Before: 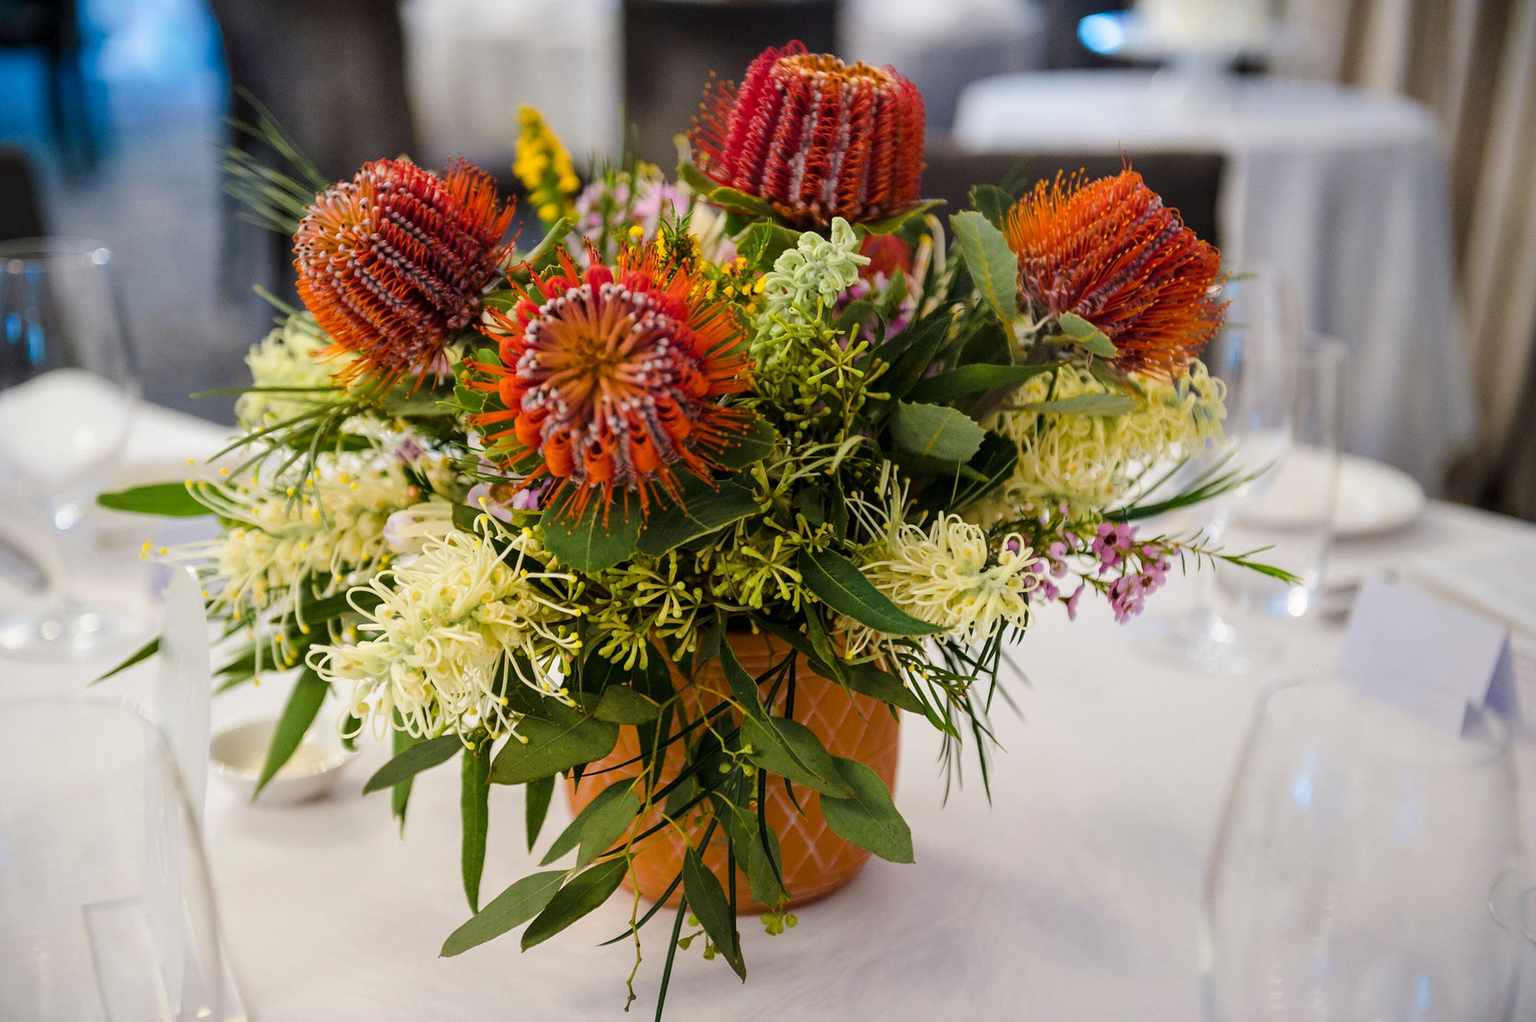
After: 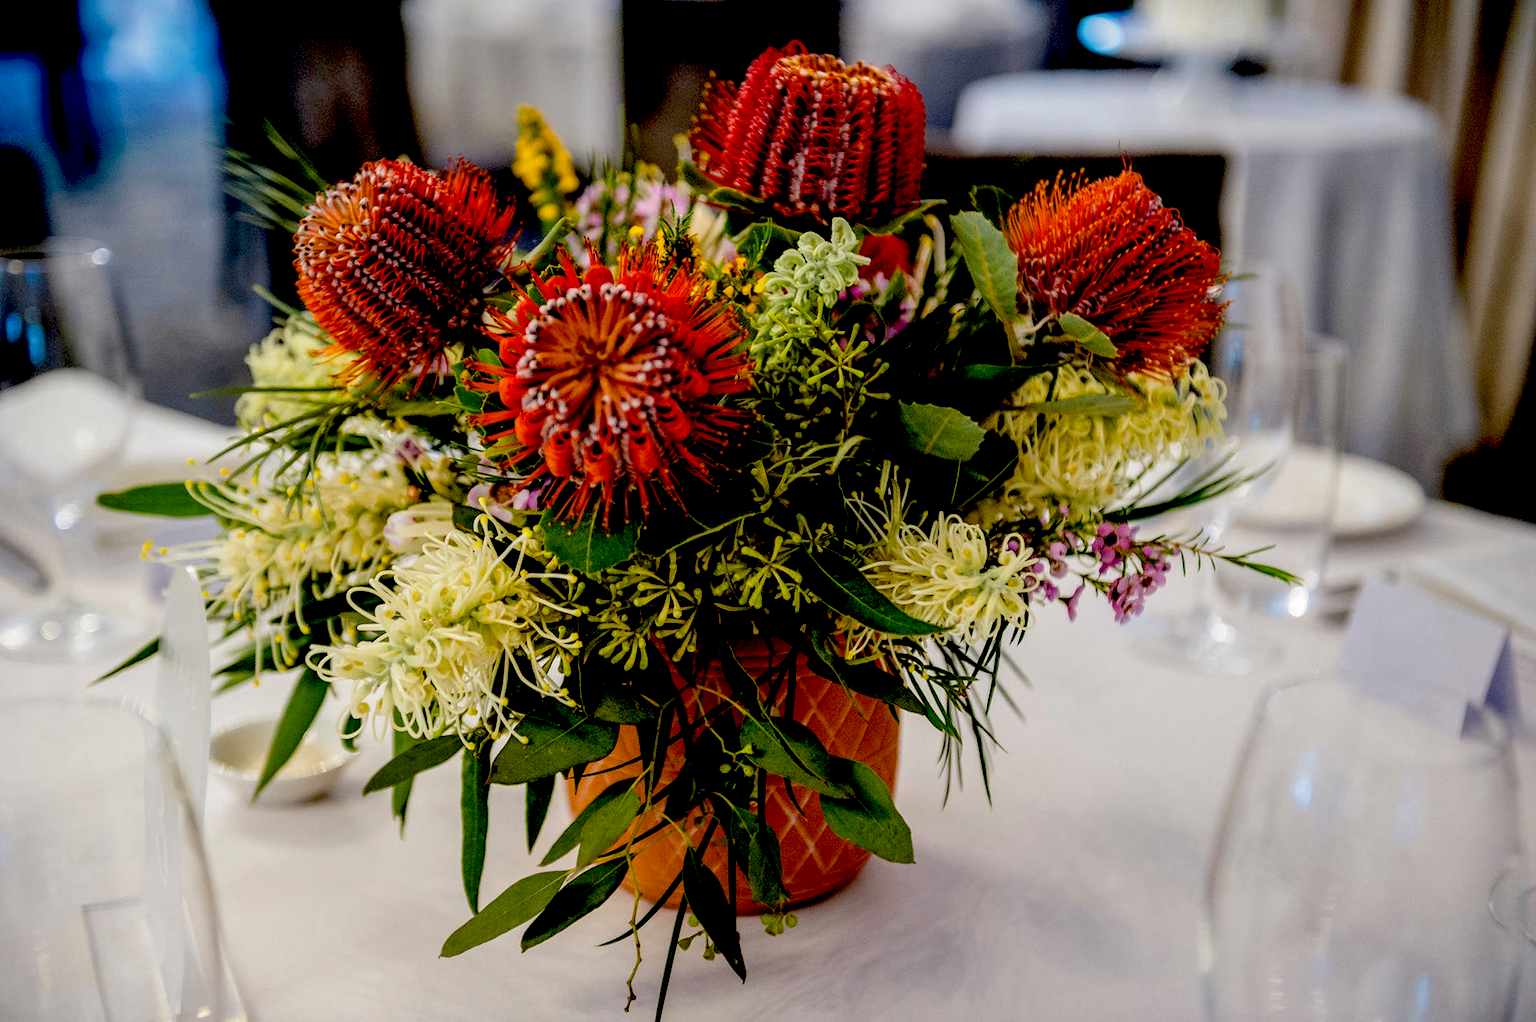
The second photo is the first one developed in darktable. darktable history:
exposure: black level correction 0.056, exposure -0.039 EV, compensate highlight preservation false
local contrast: on, module defaults
